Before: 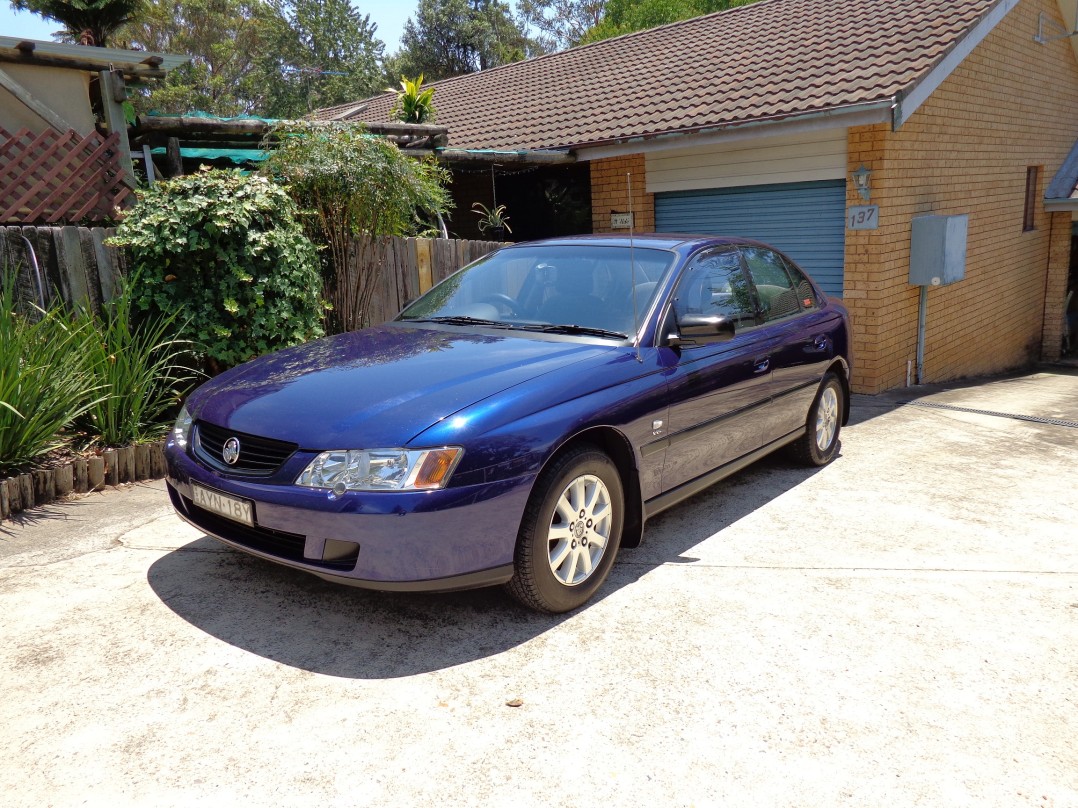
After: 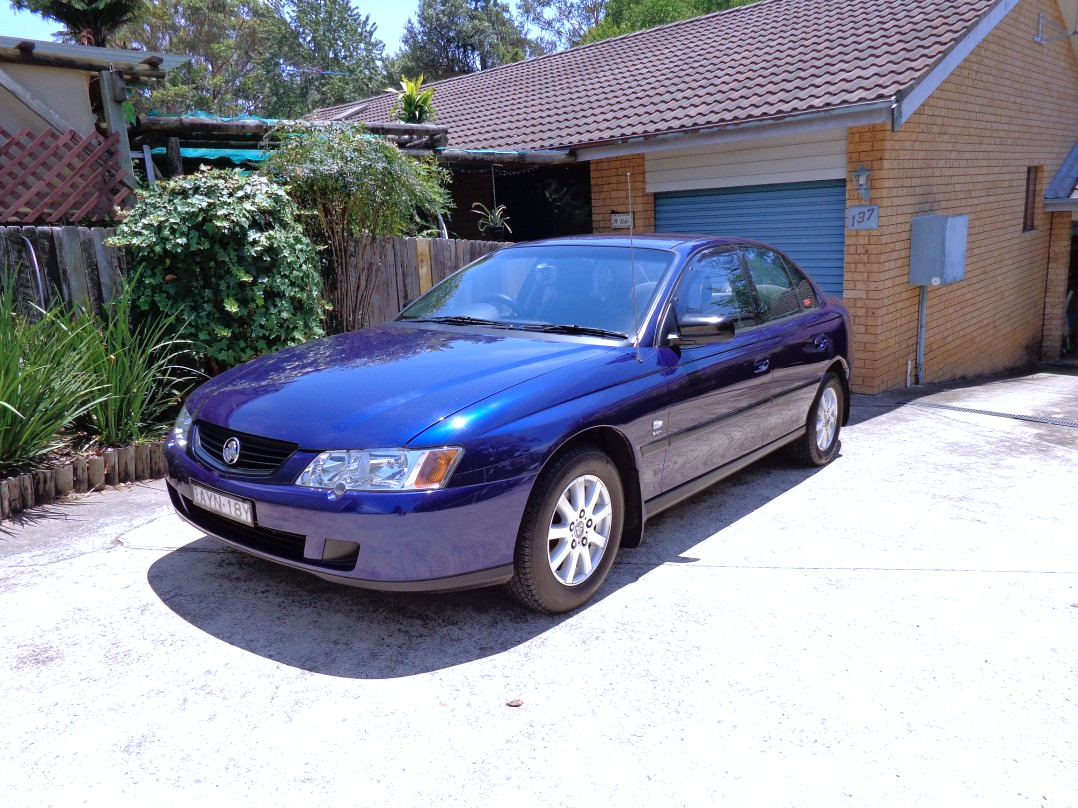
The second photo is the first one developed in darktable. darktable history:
tone equalizer: on, module defaults
color calibration: illuminant as shot in camera, x 0.379, y 0.396, temperature 4141.63 K
exposure: exposure 0.2 EV, compensate highlight preservation false
